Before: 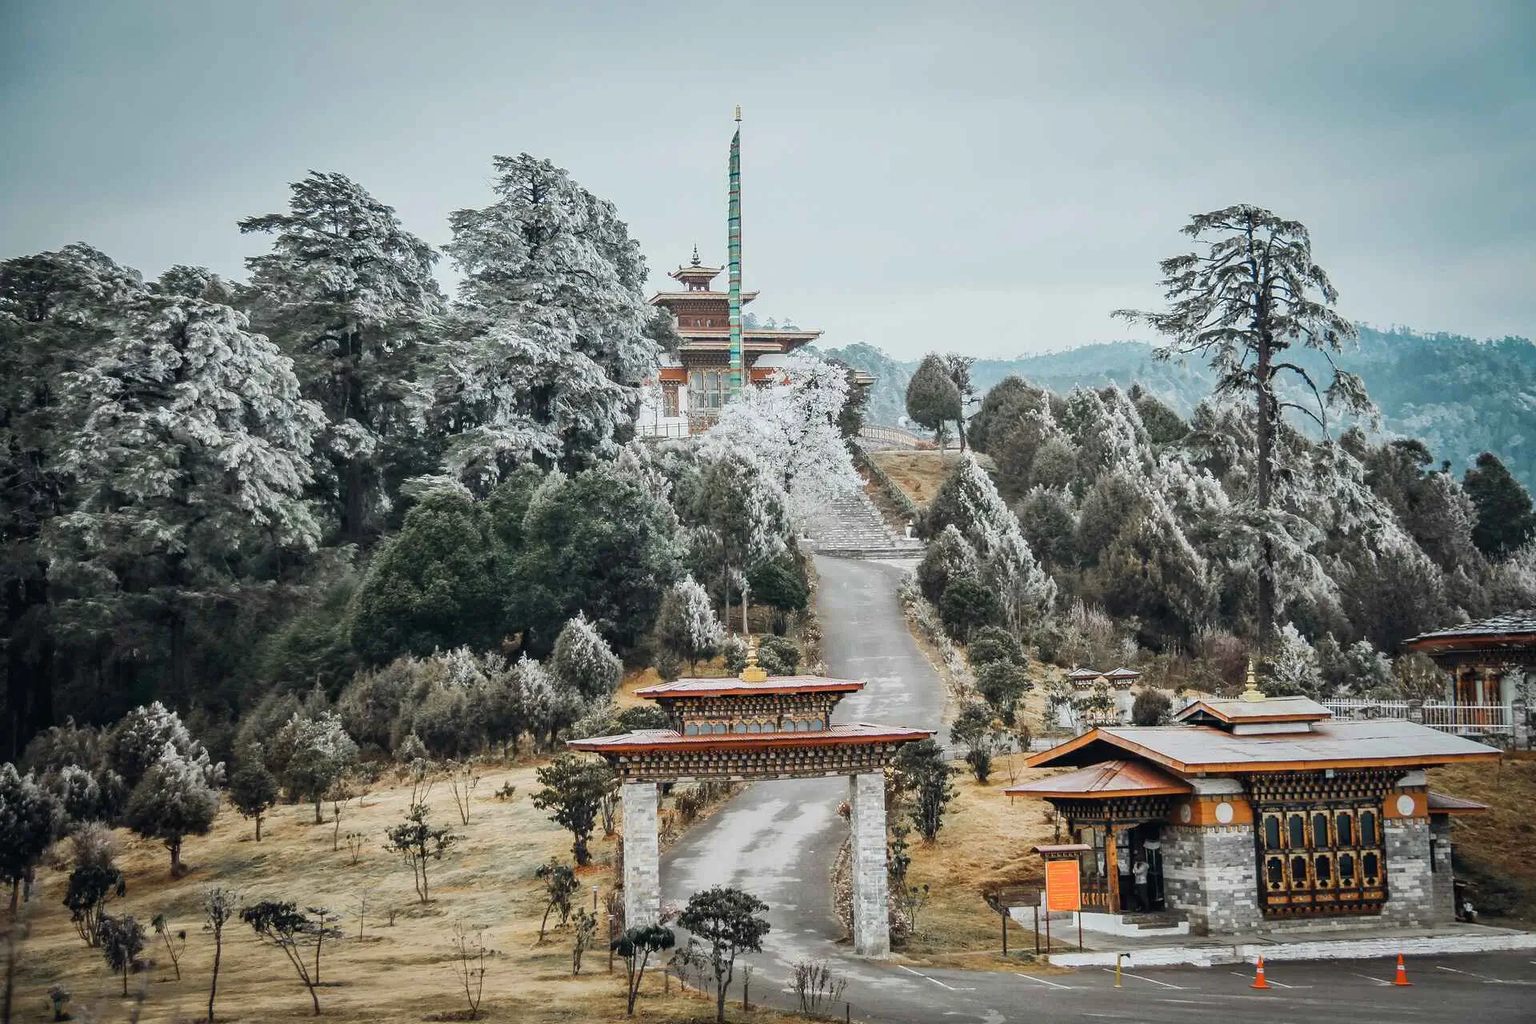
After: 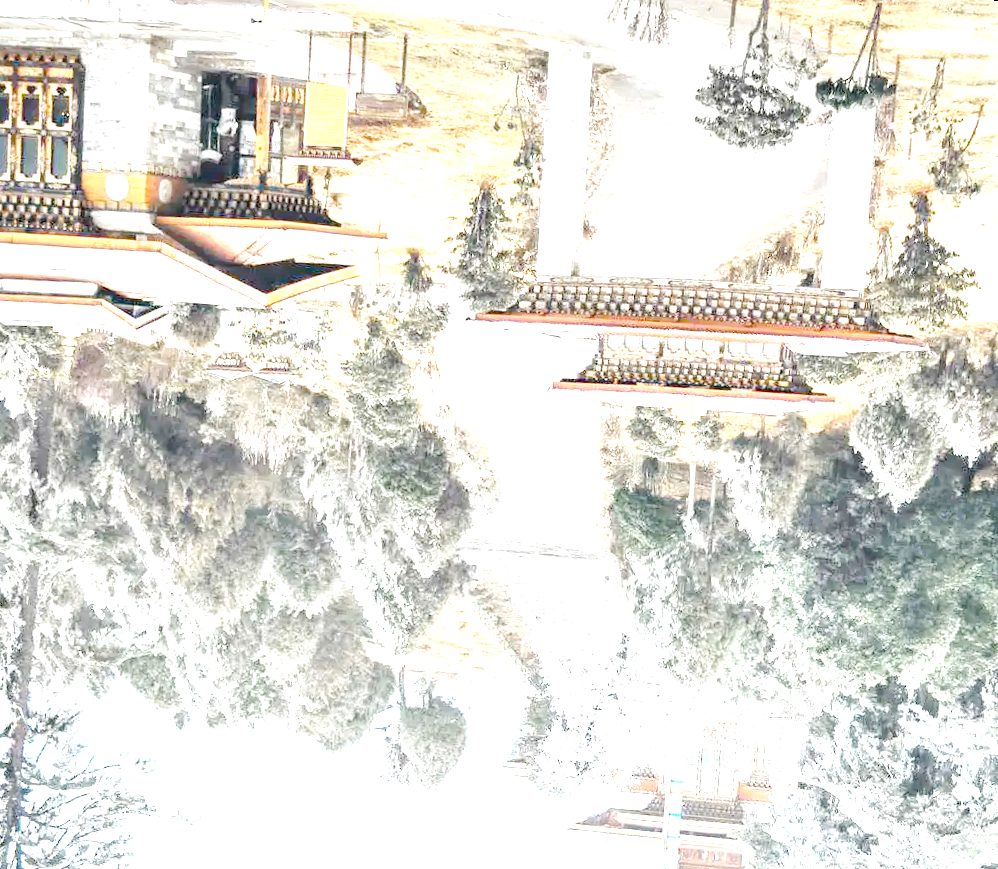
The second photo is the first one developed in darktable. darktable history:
orientation "rotate by 180 degrees": orientation rotate 180°
rotate and perspective: rotation 5.12°, automatic cropping off
tone equalizer "contrast tone curve: medium": -8 EV -0.75 EV, -7 EV -0.7 EV, -6 EV -0.6 EV, -5 EV -0.4 EV, -3 EV 0.4 EV, -2 EV 0.6 EV, -1 EV 0.7 EV, +0 EV 0.75 EV, edges refinement/feathering 500, mask exposure compensation -1.57 EV, preserve details no
exposure: exposure 0.485 EV
crop: left 17.835%, top 7.675%, right 32.881%, bottom 32.213%
